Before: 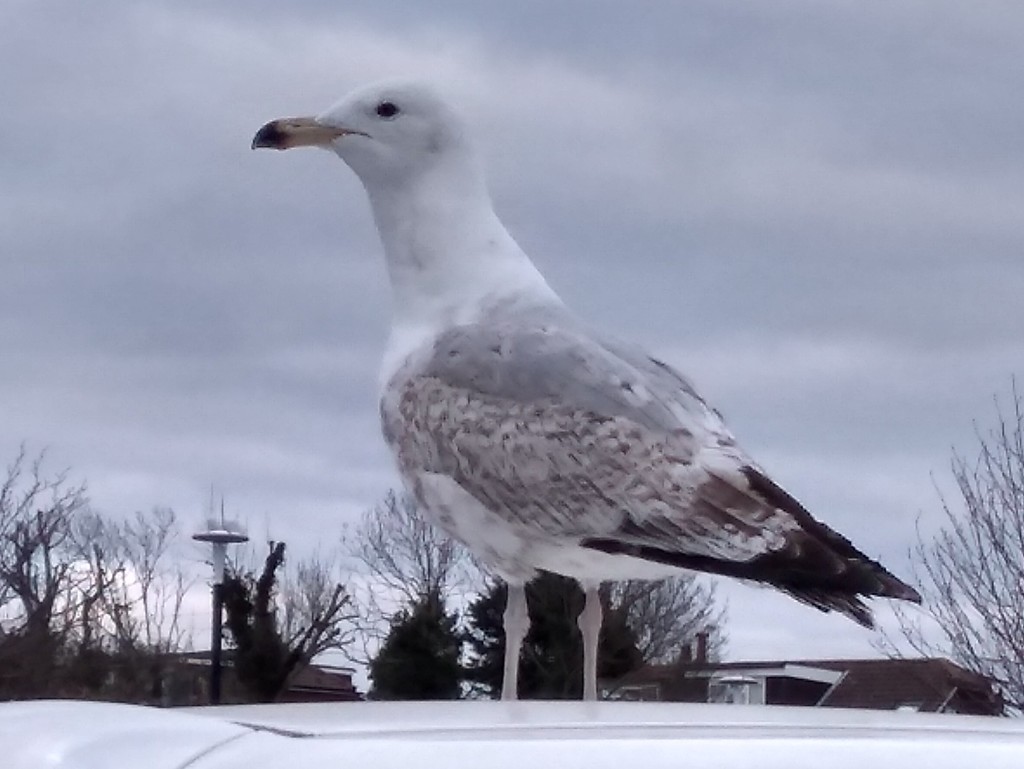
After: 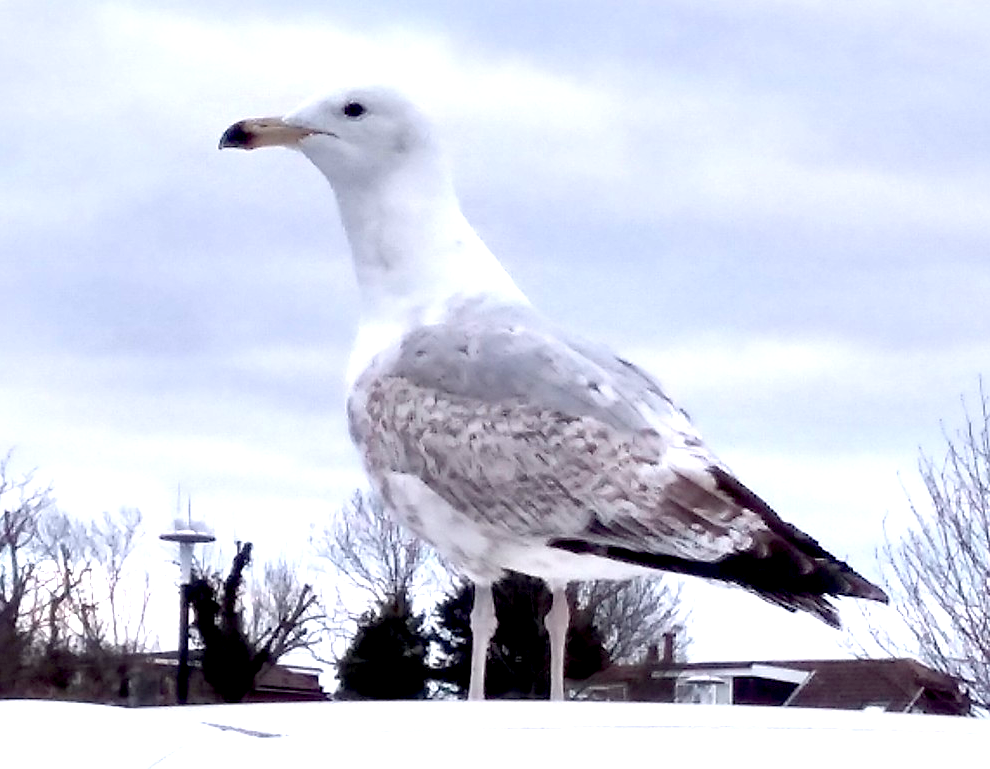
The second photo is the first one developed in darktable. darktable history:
exposure: black level correction 0.011, exposure 1.088 EV, compensate exposure bias true, compensate highlight preservation false
crop and rotate: left 3.238%
